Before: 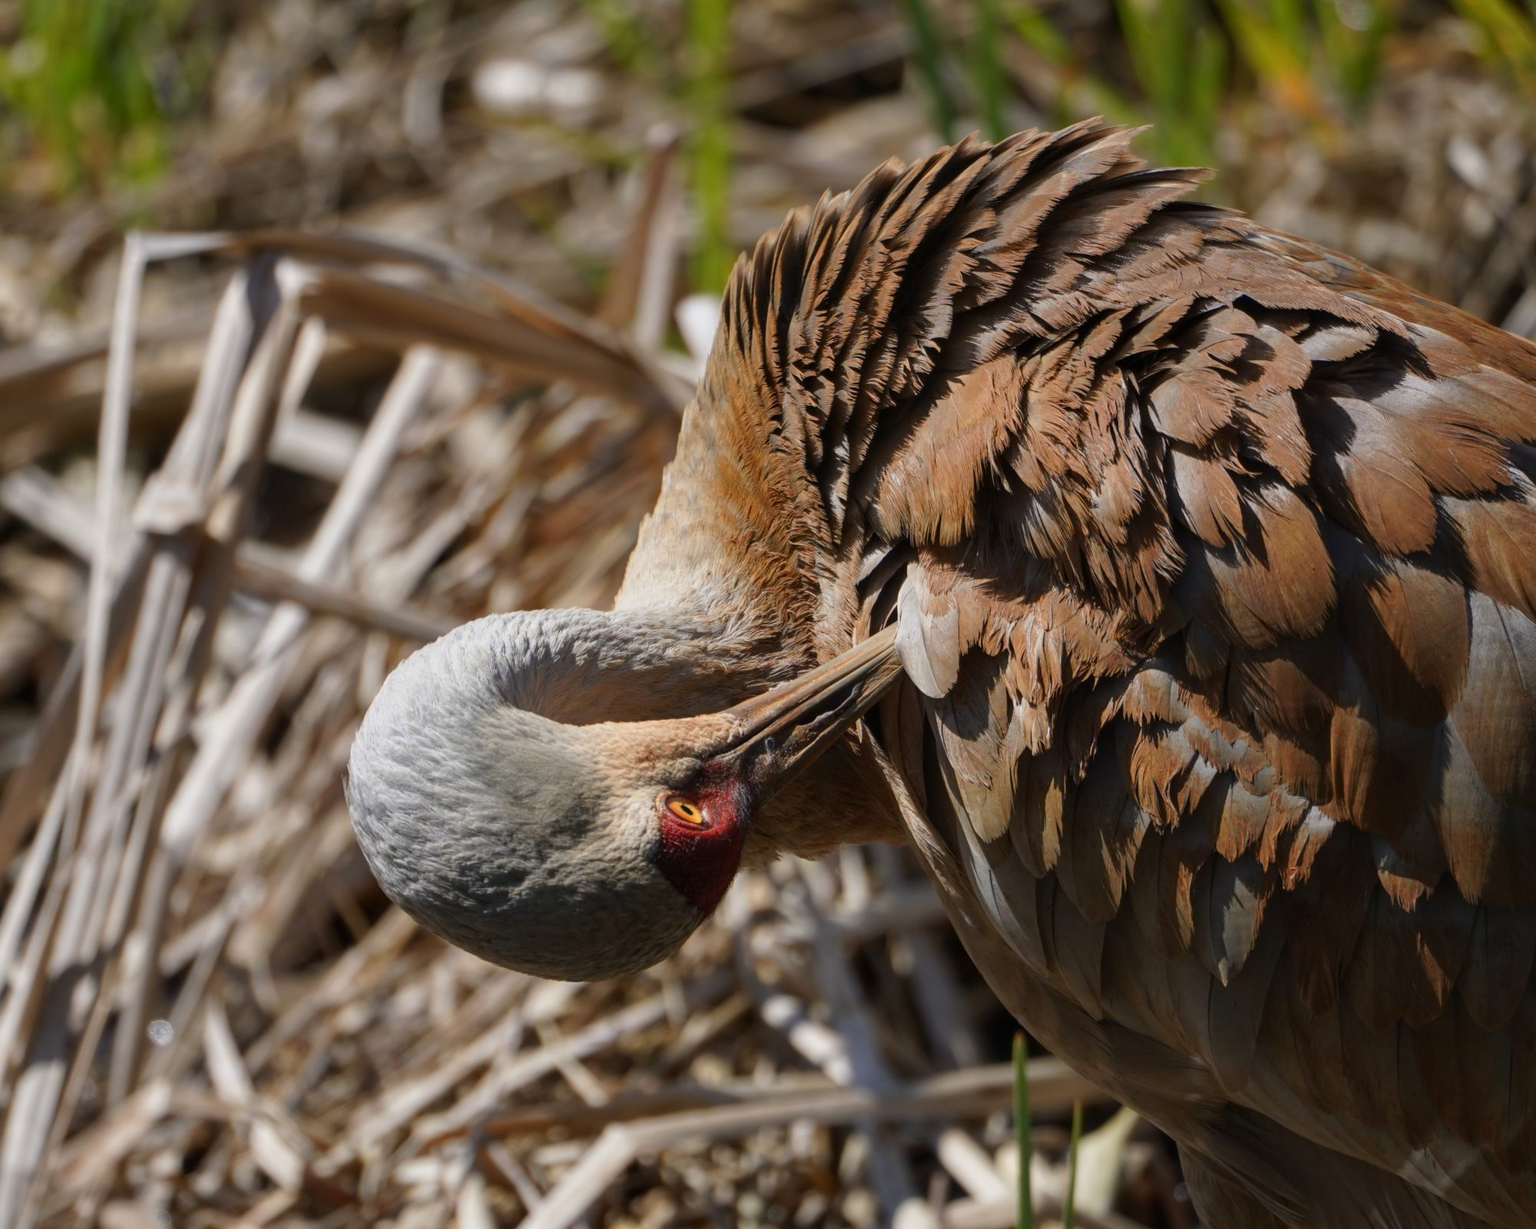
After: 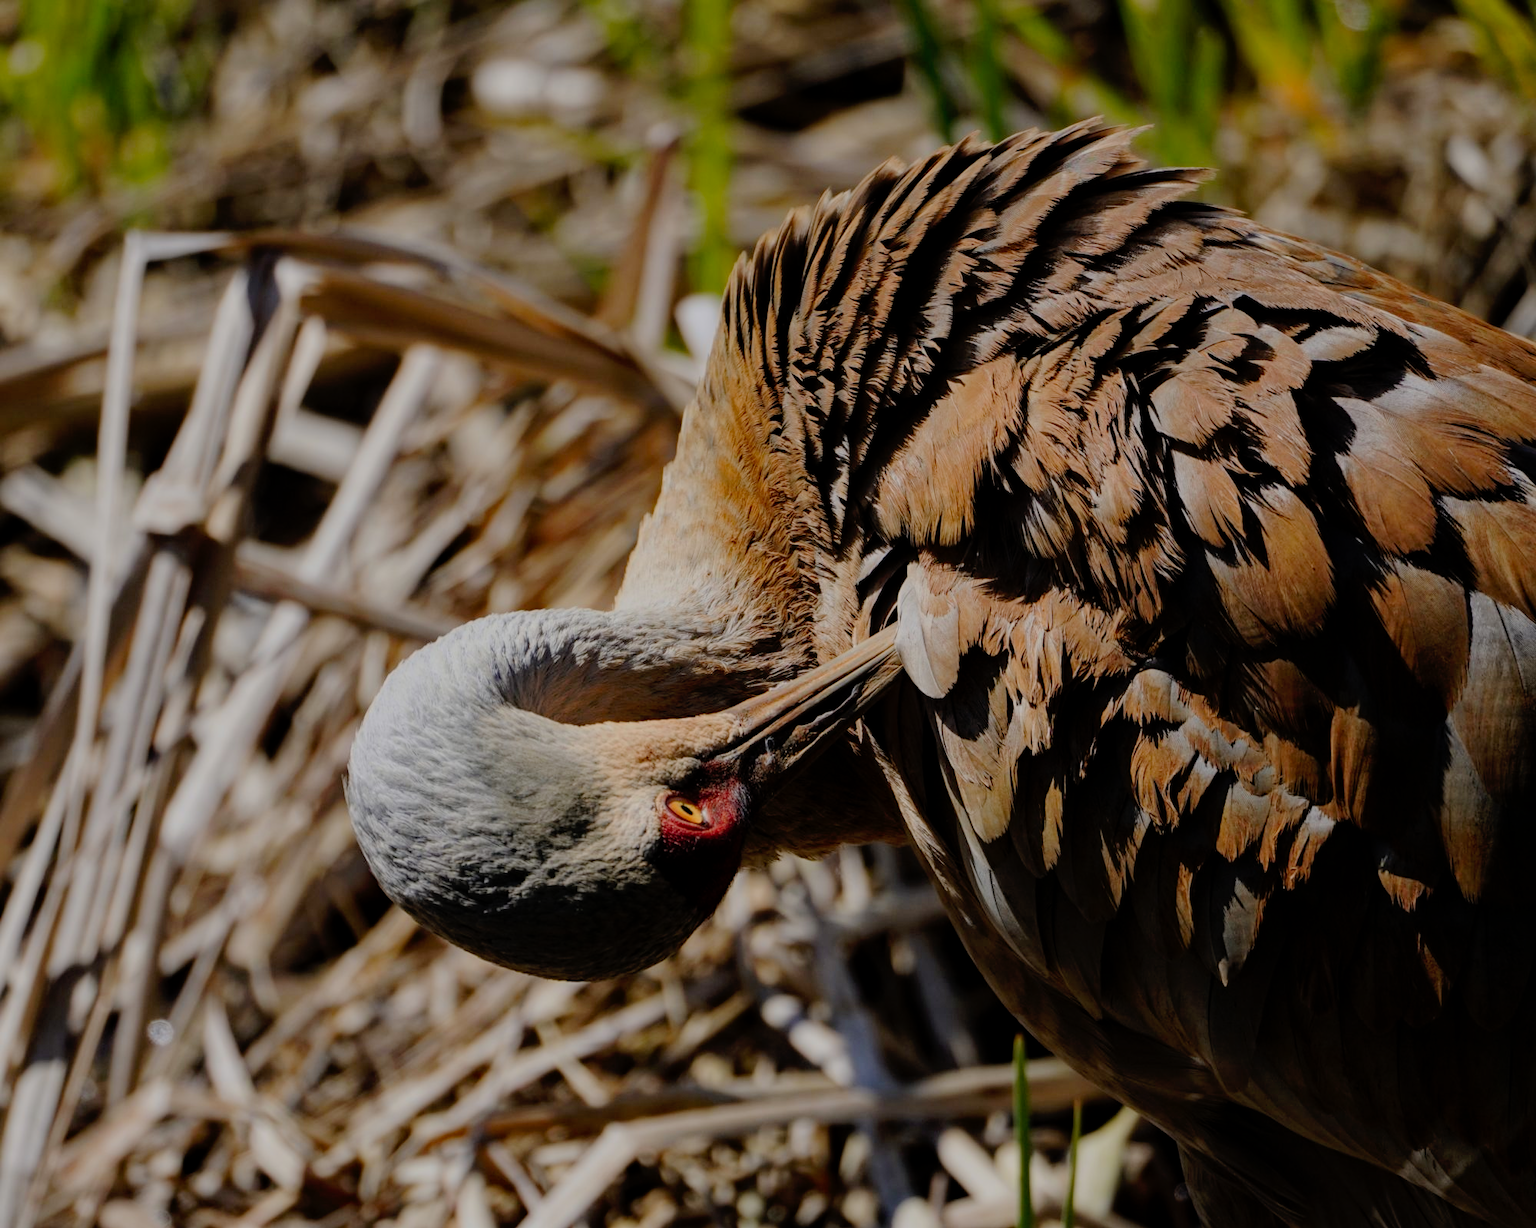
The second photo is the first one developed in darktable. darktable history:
haze removal: adaptive false
tone curve: curves: ch0 [(0, 0) (0.003, 0.001) (0.011, 0.002) (0.025, 0.007) (0.044, 0.015) (0.069, 0.022) (0.1, 0.03) (0.136, 0.056) (0.177, 0.115) (0.224, 0.177) (0.277, 0.244) (0.335, 0.322) (0.399, 0.398) (0.468, 0.471) (0.543, 0.545) (0.623, 0.614) (0.709, 0.685) (0.801, 0.765) (0.898, 0.867) (1, 1)], preserve colors none
filmic rgb: black relative exposure -7.65 EV, white relative exposure 4.56 EV, hardness 3.61, color science v6 (2022)
